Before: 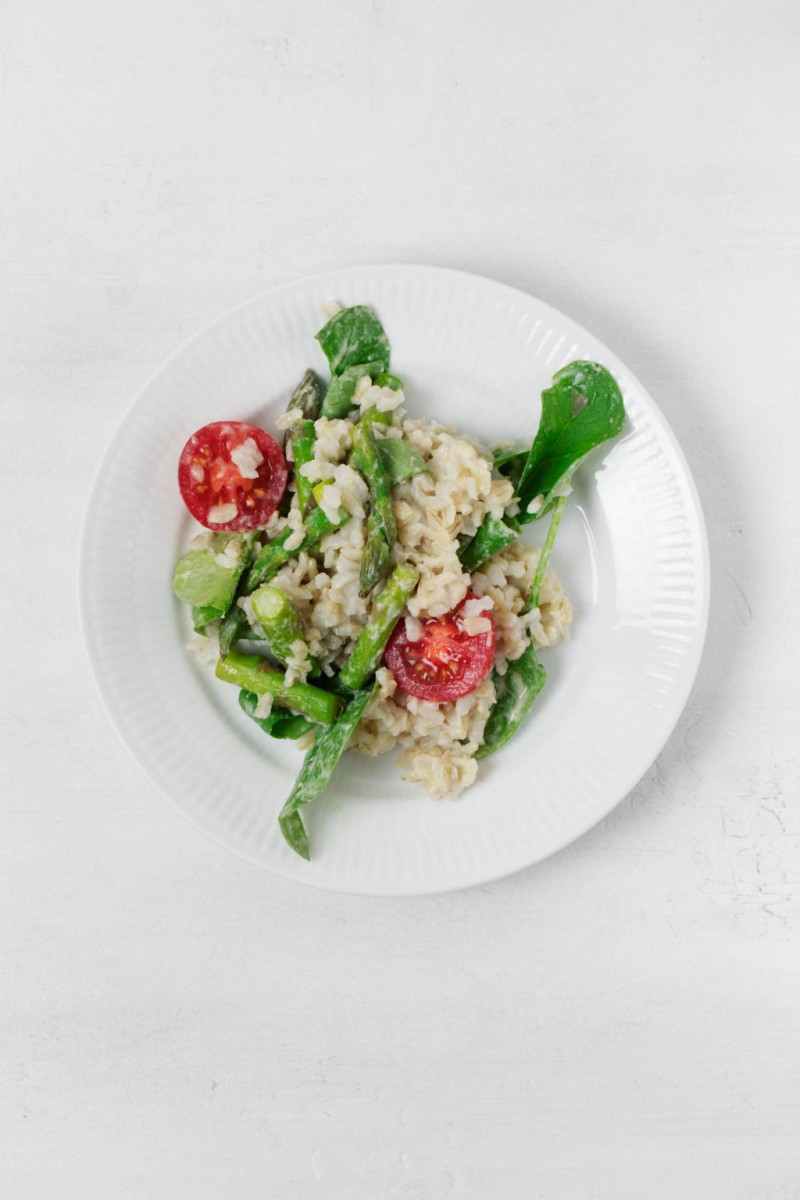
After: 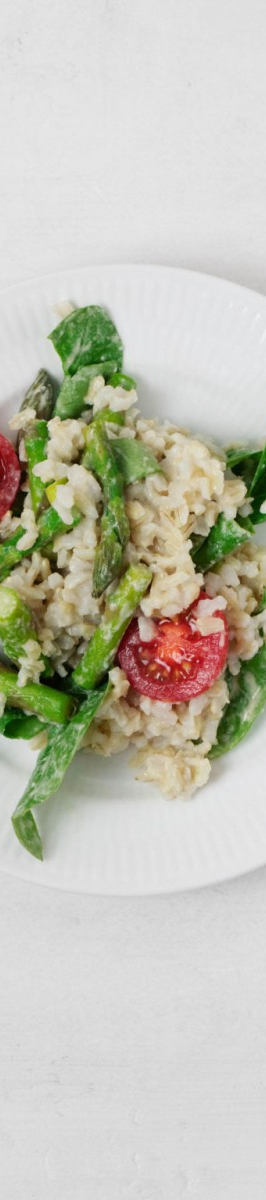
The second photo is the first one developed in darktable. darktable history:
crop: left 33.402%, right 33.332%
